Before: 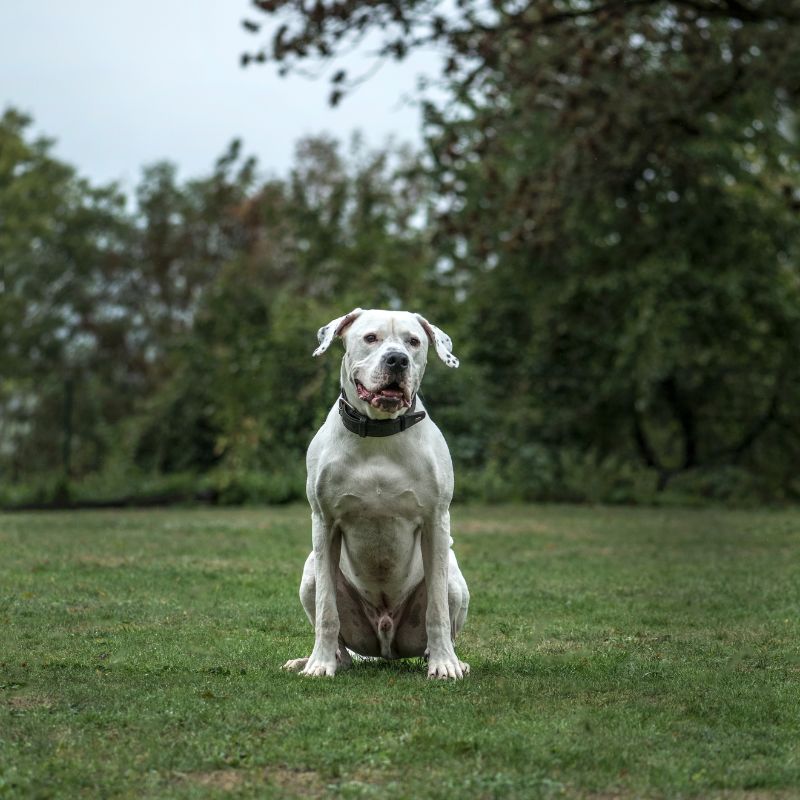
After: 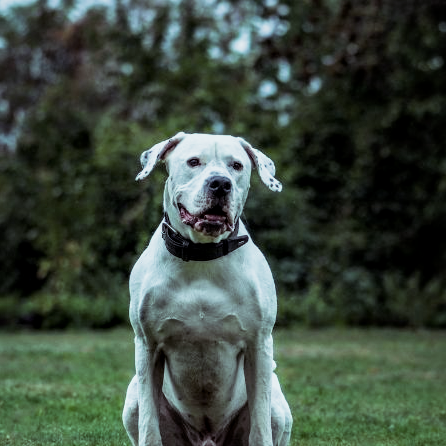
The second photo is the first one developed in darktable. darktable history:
tone equalizer: on, module defaults
white balance: red 0.924, blue 1.095
crop and rotate: left 22.13%, top 22.054%, right 22.026%, bottom 22.102%
local contrast: mode bilateral grid, contrast 20, coarseness 50, detail 120%, midtone range 0.2
color balance rgb: shadows lift › luminance 0.49%, shadows lift › chroma 6.83%, shadows lift › hue 300.29°, power › hue 208.98°, highlights gain › luminance 20.24%, highlights gain › chroma 2.73%, highlights gain › hue 173.85°, perceptual saturation grading › global saturation 18.05%
filmic rgb: middle gray luminance 21.73%, black relative exposure -14 EV, white relative exposure 2.96 EV, threshold 6 EV, target black luminance 0%, hardness 8.81, latitude 59.69%, contrast 1.208, highlights saturation mix 5%, shadows ↔ highlights balance 41.6%, add noise in highlights 0, color science v3 (2019), use custom middle-gray values true, iterations of high-quality reconstruction 0, contrast in highlights soft, enable highlight reconstruction true
